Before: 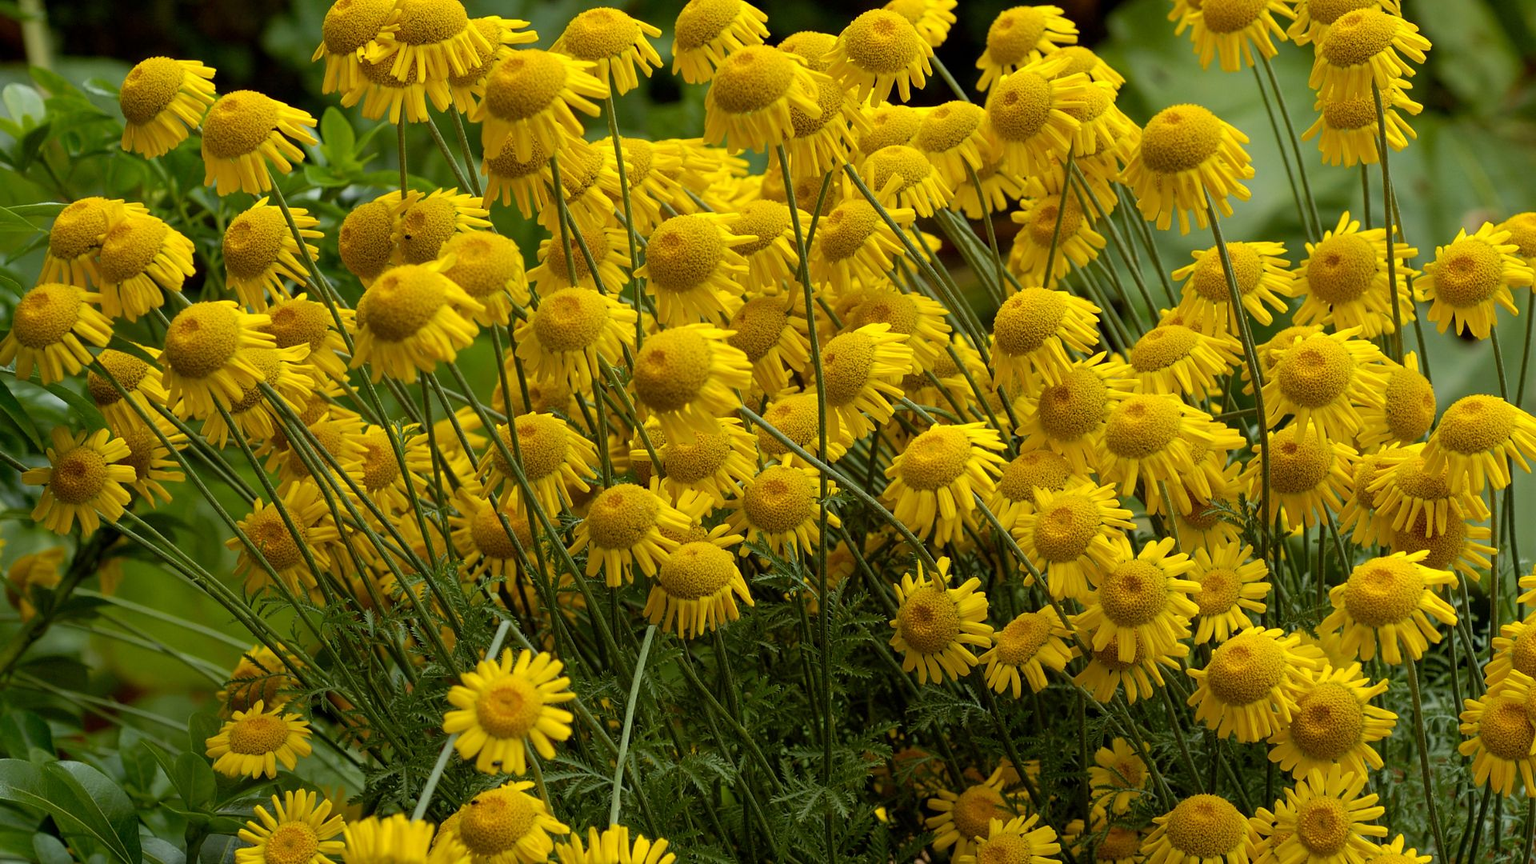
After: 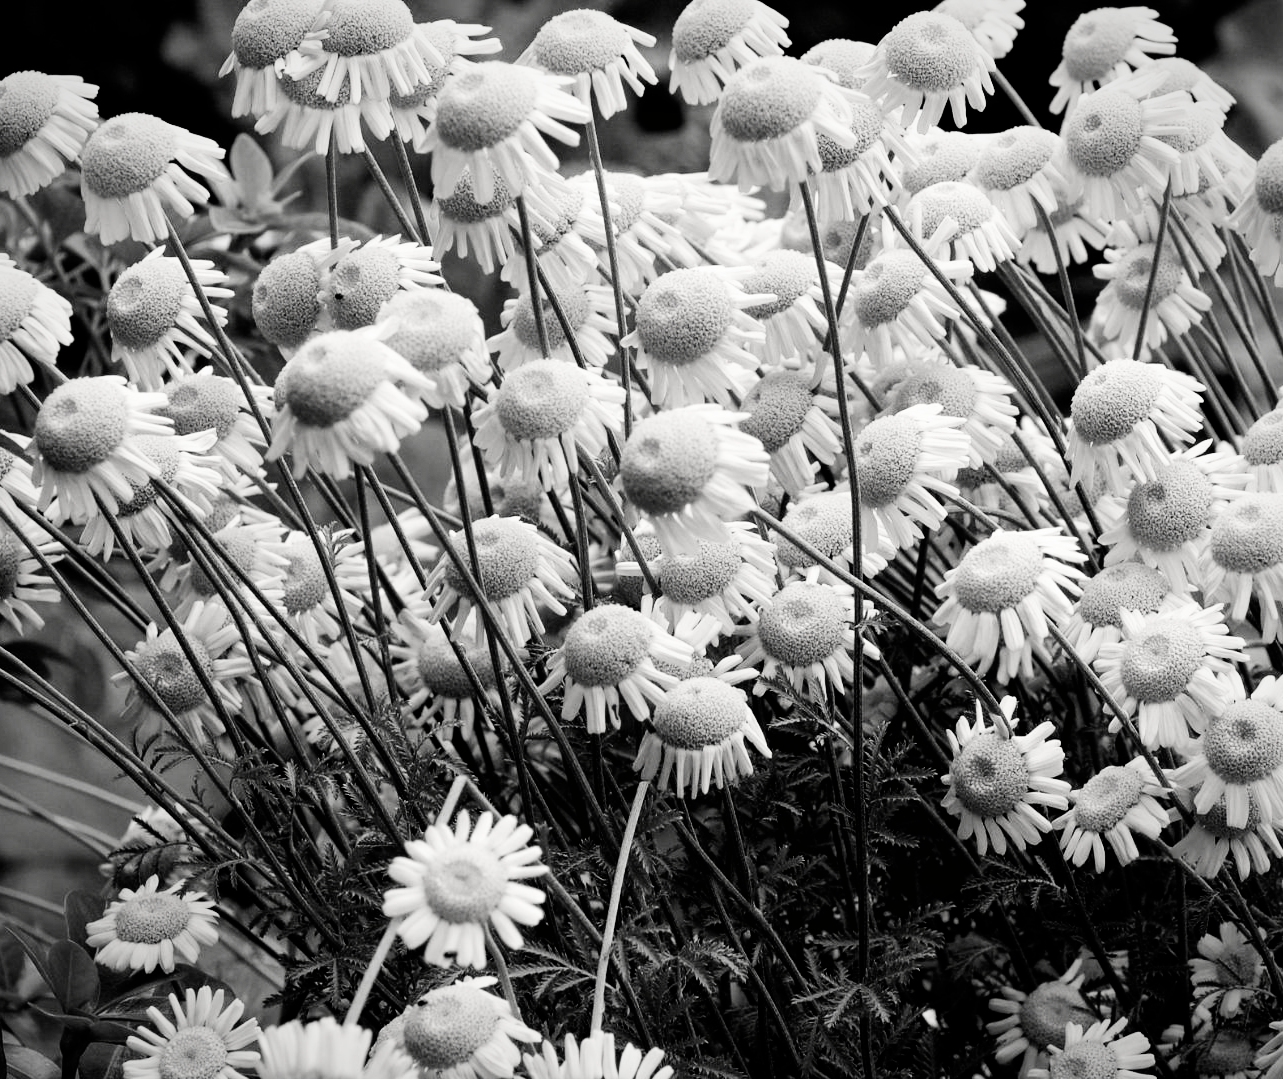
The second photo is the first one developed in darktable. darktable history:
crop and rotate: left 8.921%, right 24.224%
velvia: on, module defaults
filmic rgb: black relative exposure -5.11 EV, white relative exposure 3.54 EV, hardness 3.17, contrast 1.393, highlights saturation mix -49.18%, color science v4 (2020)
color correction: highlights b* 0.039, saturation 0.78
exposure: black level correction 0.001, exposure 0.498 EV, compensate highlight preservation false
vignetting: fall-off start 85.63%, fall-off radius 80.19%, width/height ratio 1.221
tone equalizer: -8 EV -0.405 EV, -7 EV -0.362 EV, -6 EV -0.296 EV, -5 EV -0.191 EV, -3 EV 0.25 EV, -2 EV 0.357 EV, -1 EV 0.412 EV, +0 EV 0.415 EV, edges refinement/feathering 500, mask exposure compensation -1.57 EV, preserve details no
